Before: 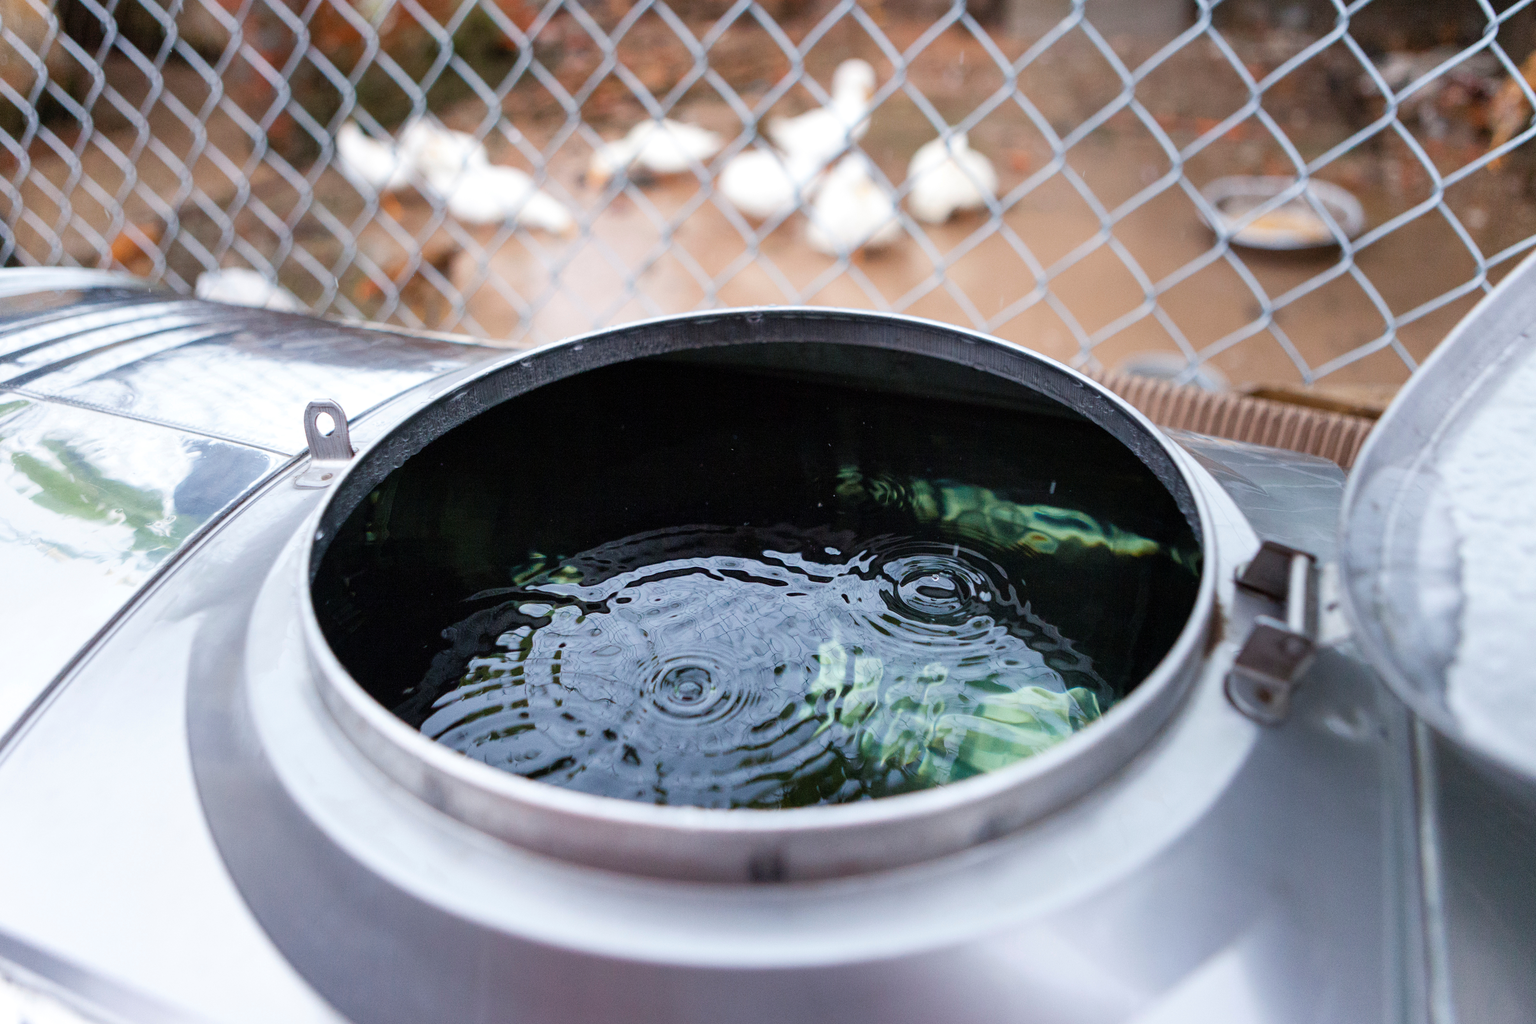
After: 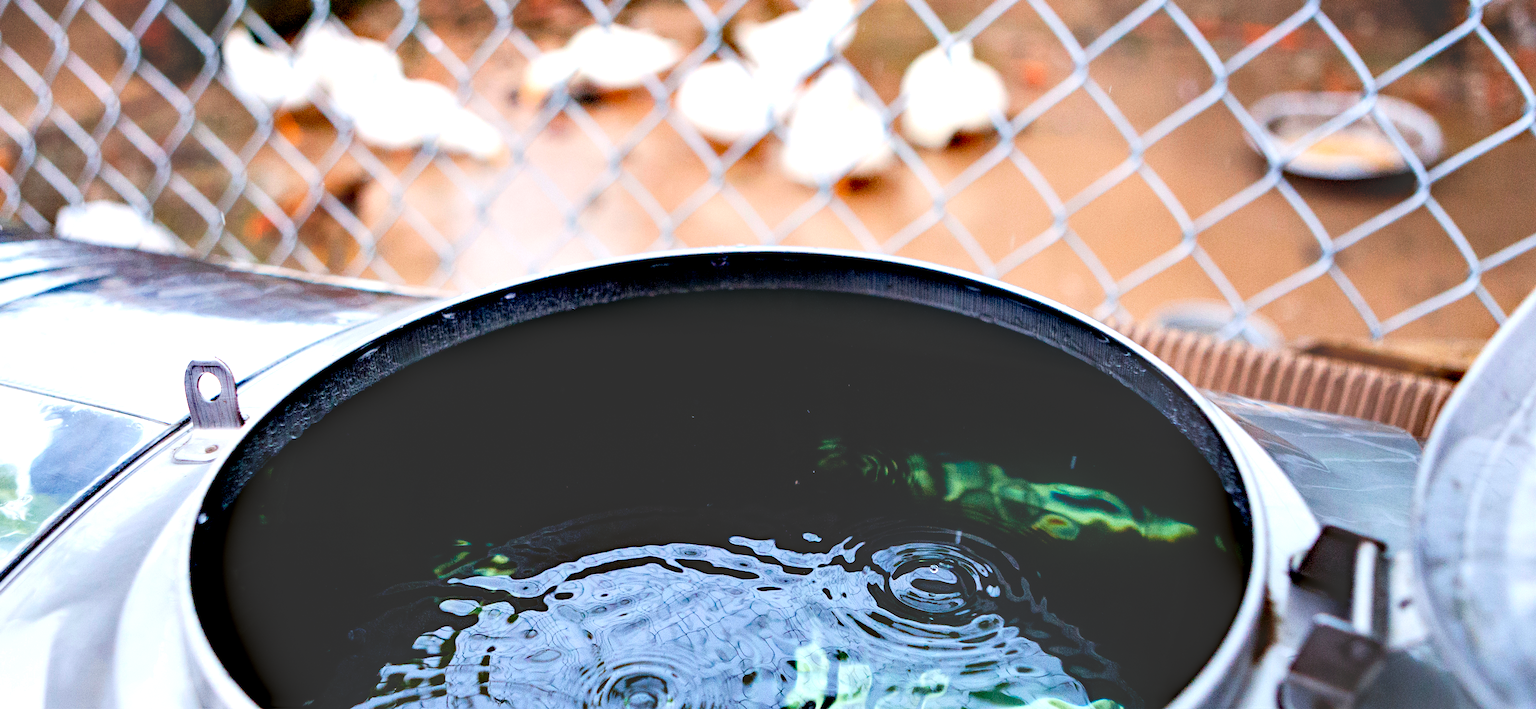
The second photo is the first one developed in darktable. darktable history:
base curve: curves: ch0 [(0, 0.02) (0.083, 0.036) (1, 1)], fusion 1, preserve colors none
contrast brightness saturation: contrast 0.033, brightness 0.067, saturation 0.131
crop and rotate: left 9.717%, top 9.667%, right 6.04%, bottom 31.945%
